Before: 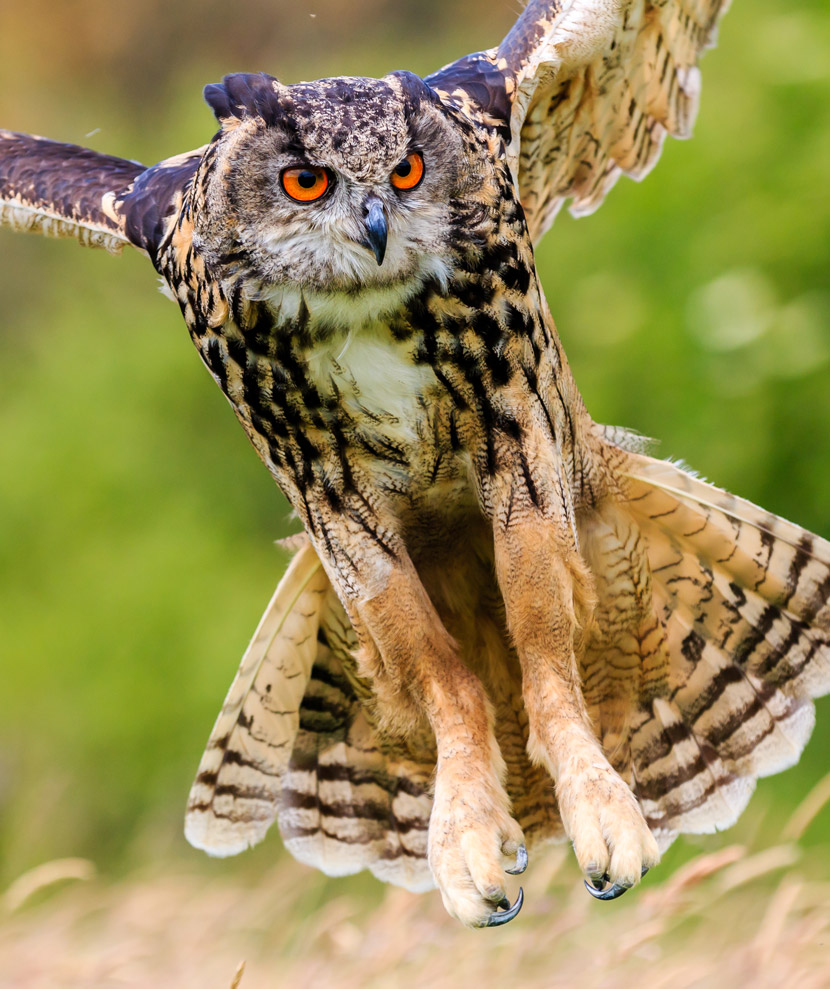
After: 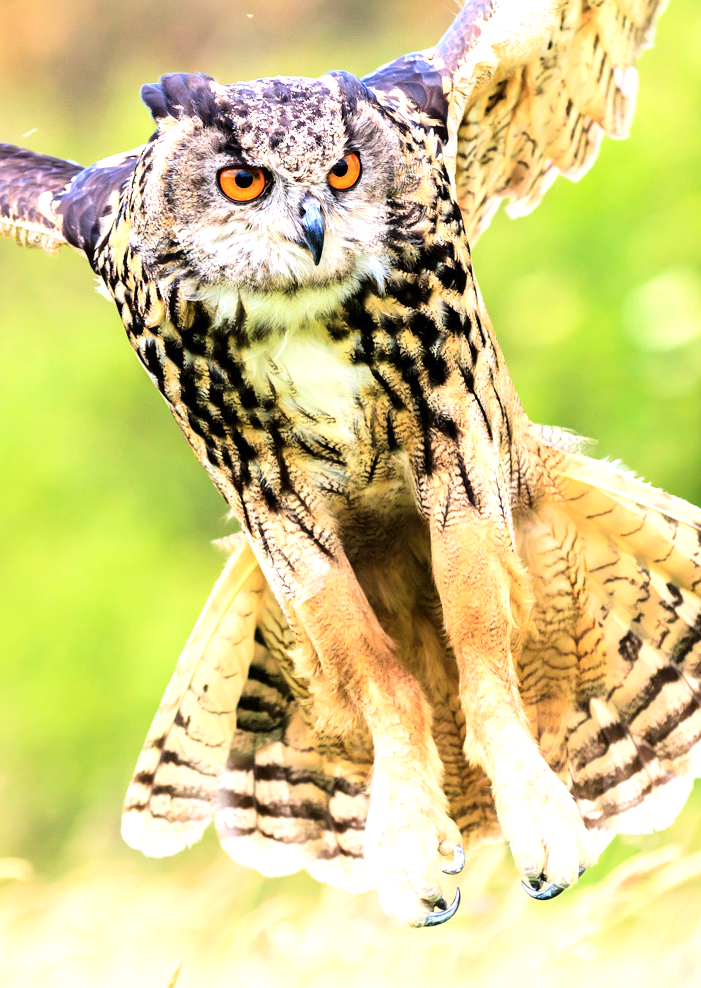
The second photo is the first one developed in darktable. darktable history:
tone curve: curves: ch0 [(0, 0) (0.004, 0.001) (0.133, 0.112) (0.325, 0.362) (0.832, 0.893) (1, 1)], color space Lab, independent channels, preserve colors none
exposure: black level correction 0, exposure 1.105 EV, compensate highlight preservation false
crop: left 7.71%, right 7.826%
